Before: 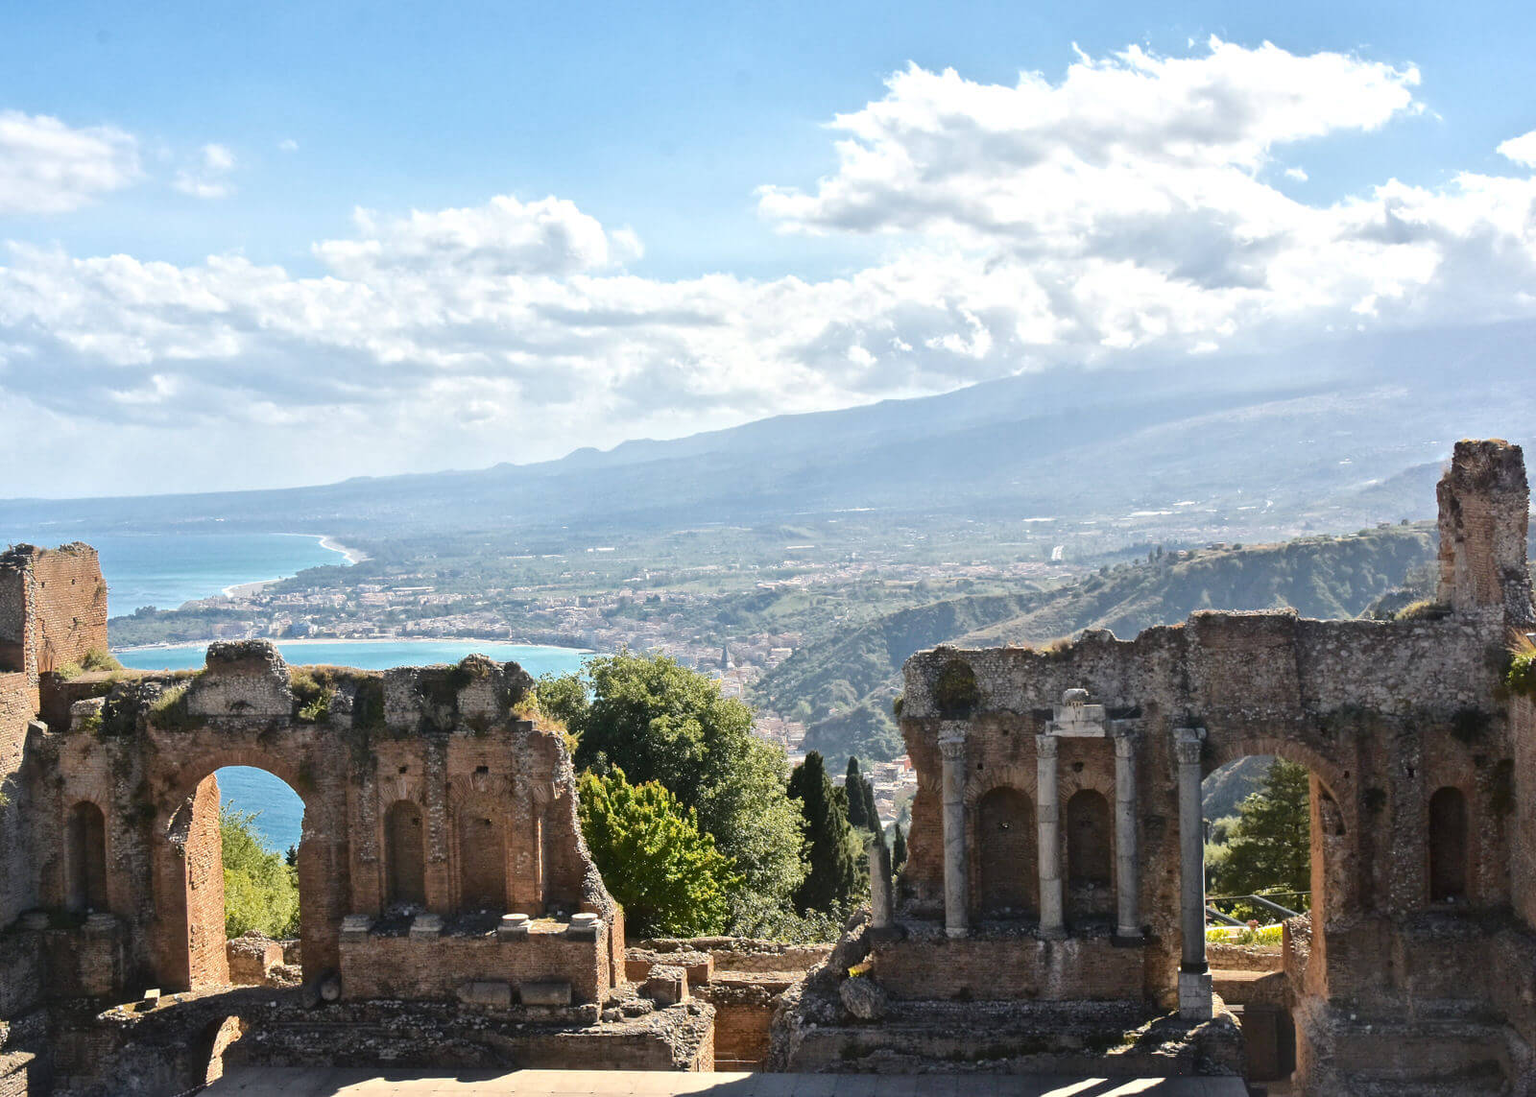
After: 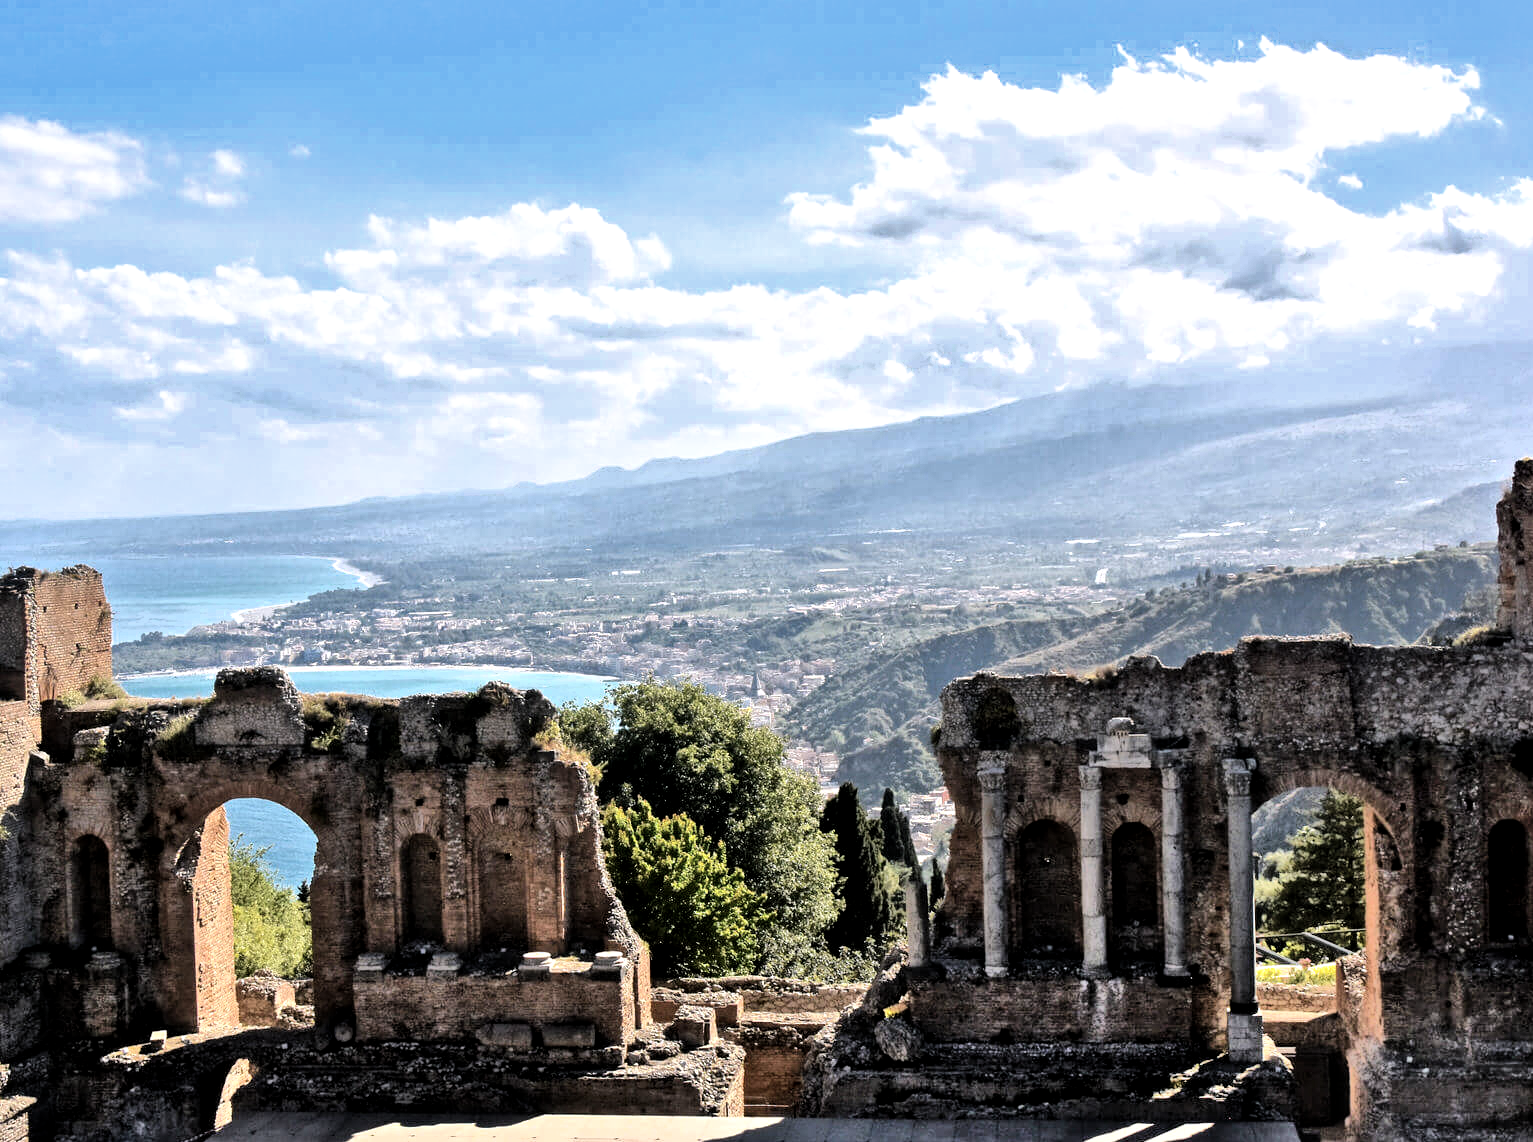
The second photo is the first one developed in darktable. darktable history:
local contrast: highlights 100%, shadows 100%, detail 120%, midtone range 0.2
white balance: red 1.009, blue 1.027
filmic rgb: black relative exposure -8.2 EV, white relative exposure 2.2 EV, threshold 3 EV, hardness 7.11, latitude 85.74%, contrast 1.696, highlights saturation mix -4%, shadows ↔ highlights balance -2.69%, color science v5 (2021), contrast in shadows safe, contrast in highlights safe, enable highlight reconstruction true
tone equalizer: -8 EV 0.25 EV, -7 EV 0.417 EV, -6 EV 0.417 EV, -5 EV 0.25 EV, -3 EV -0.25 EV, -2 EV -0.417 EV, -1 EV -0.417 EV, +0 EV -0.25 EV, edges refinement/feathering 500, mask exposure compensation -1.57 EV, preserve details guided filter
crop: right 4.126%, bottom 0.031%
shadows and highlights: shadows 60, soften with gaussian
